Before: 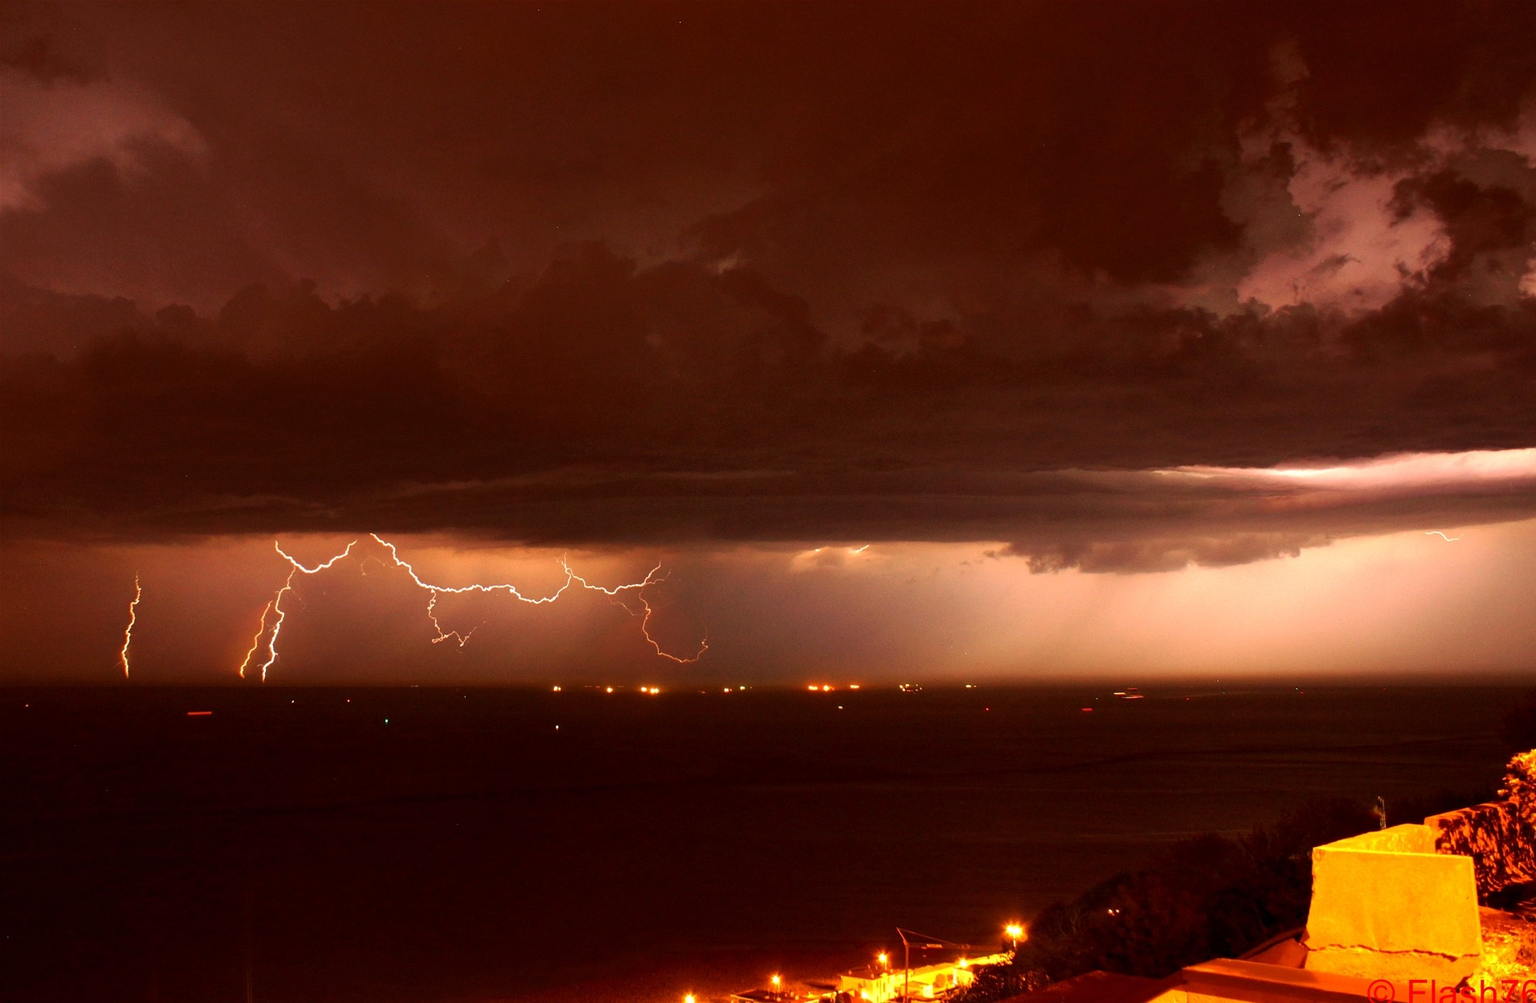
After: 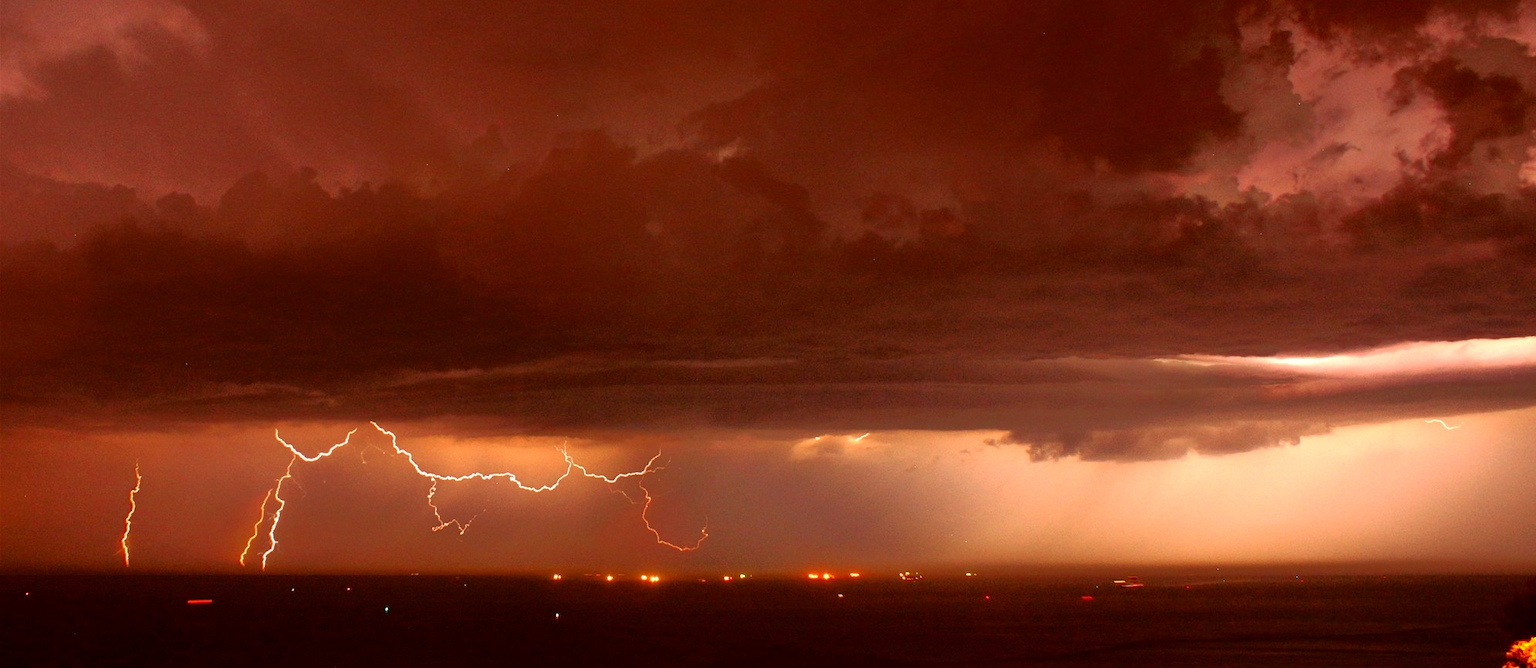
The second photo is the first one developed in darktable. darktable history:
crop: top 11.166%, bottom 22.168%
tone equalizer: -8 EV -0.528 EV, -7 EV -0.319 EV, -6 EV -0.083 EV, -5 EV 0.413 EV, -4 EV 0.985 EV, -3 EV 0.791 EV, -2 EV -0.01 EV, -1 EV 0.14 EV, +0 EV -0.012 EV, smoothing 1
color correction: saturation 1.11
